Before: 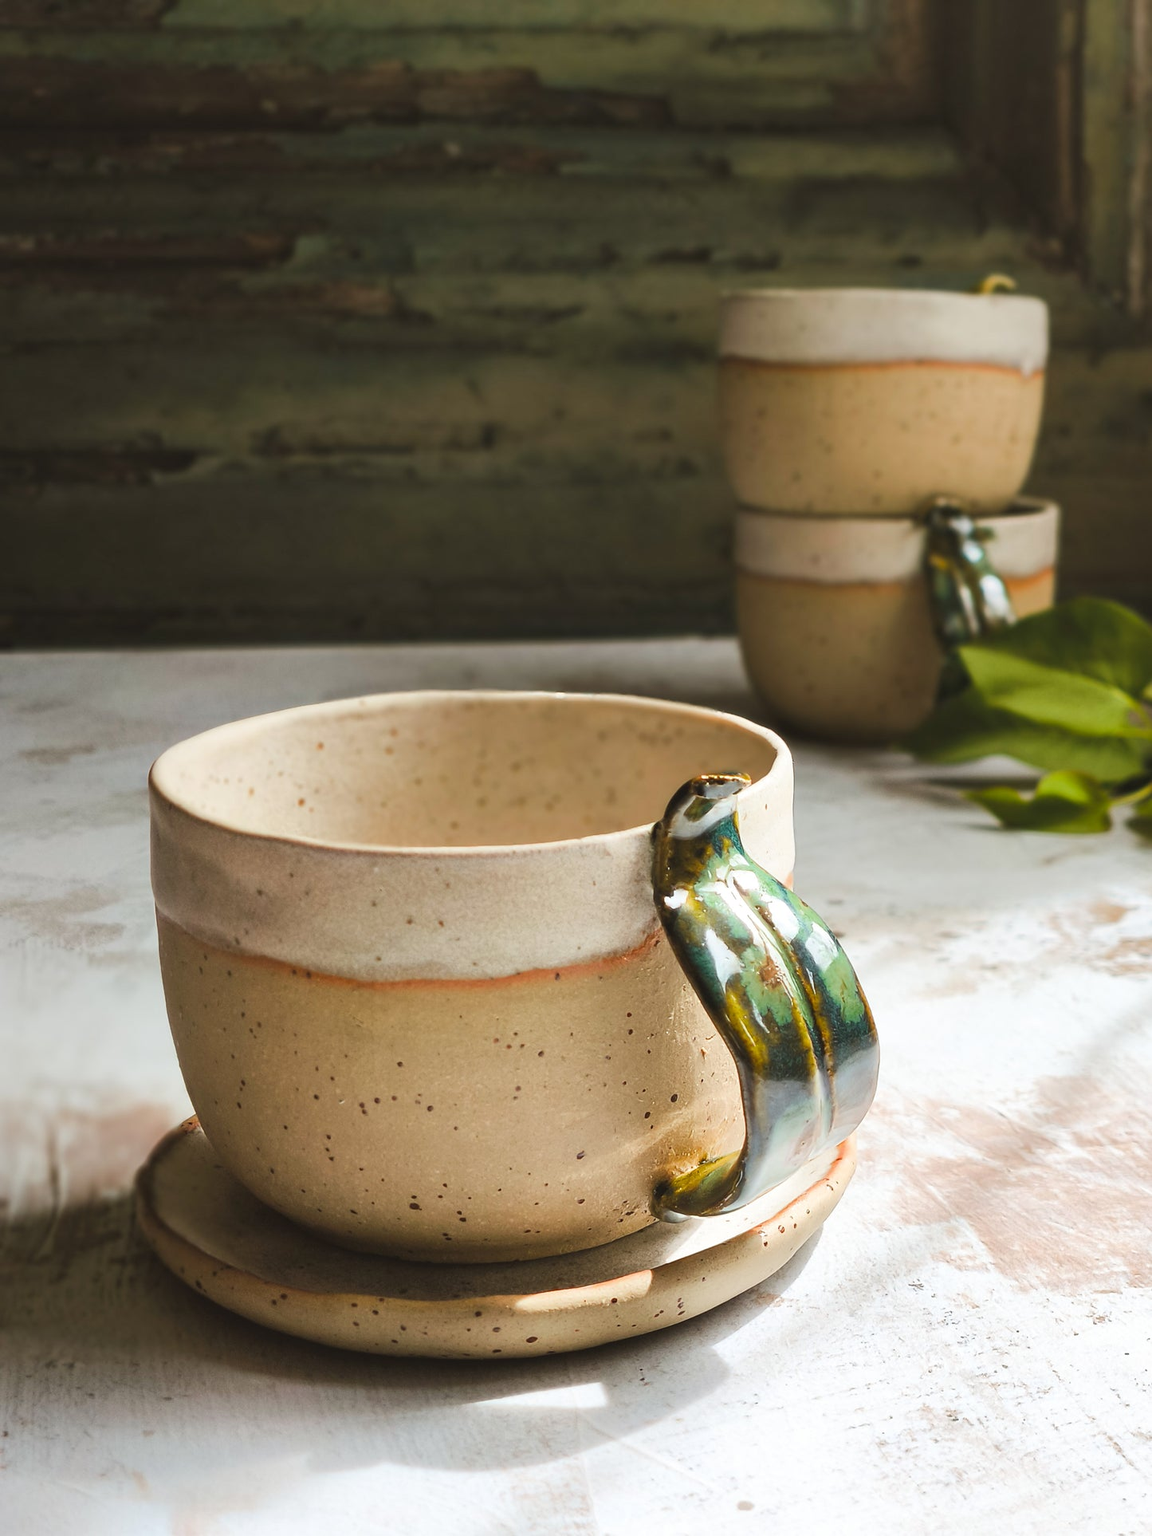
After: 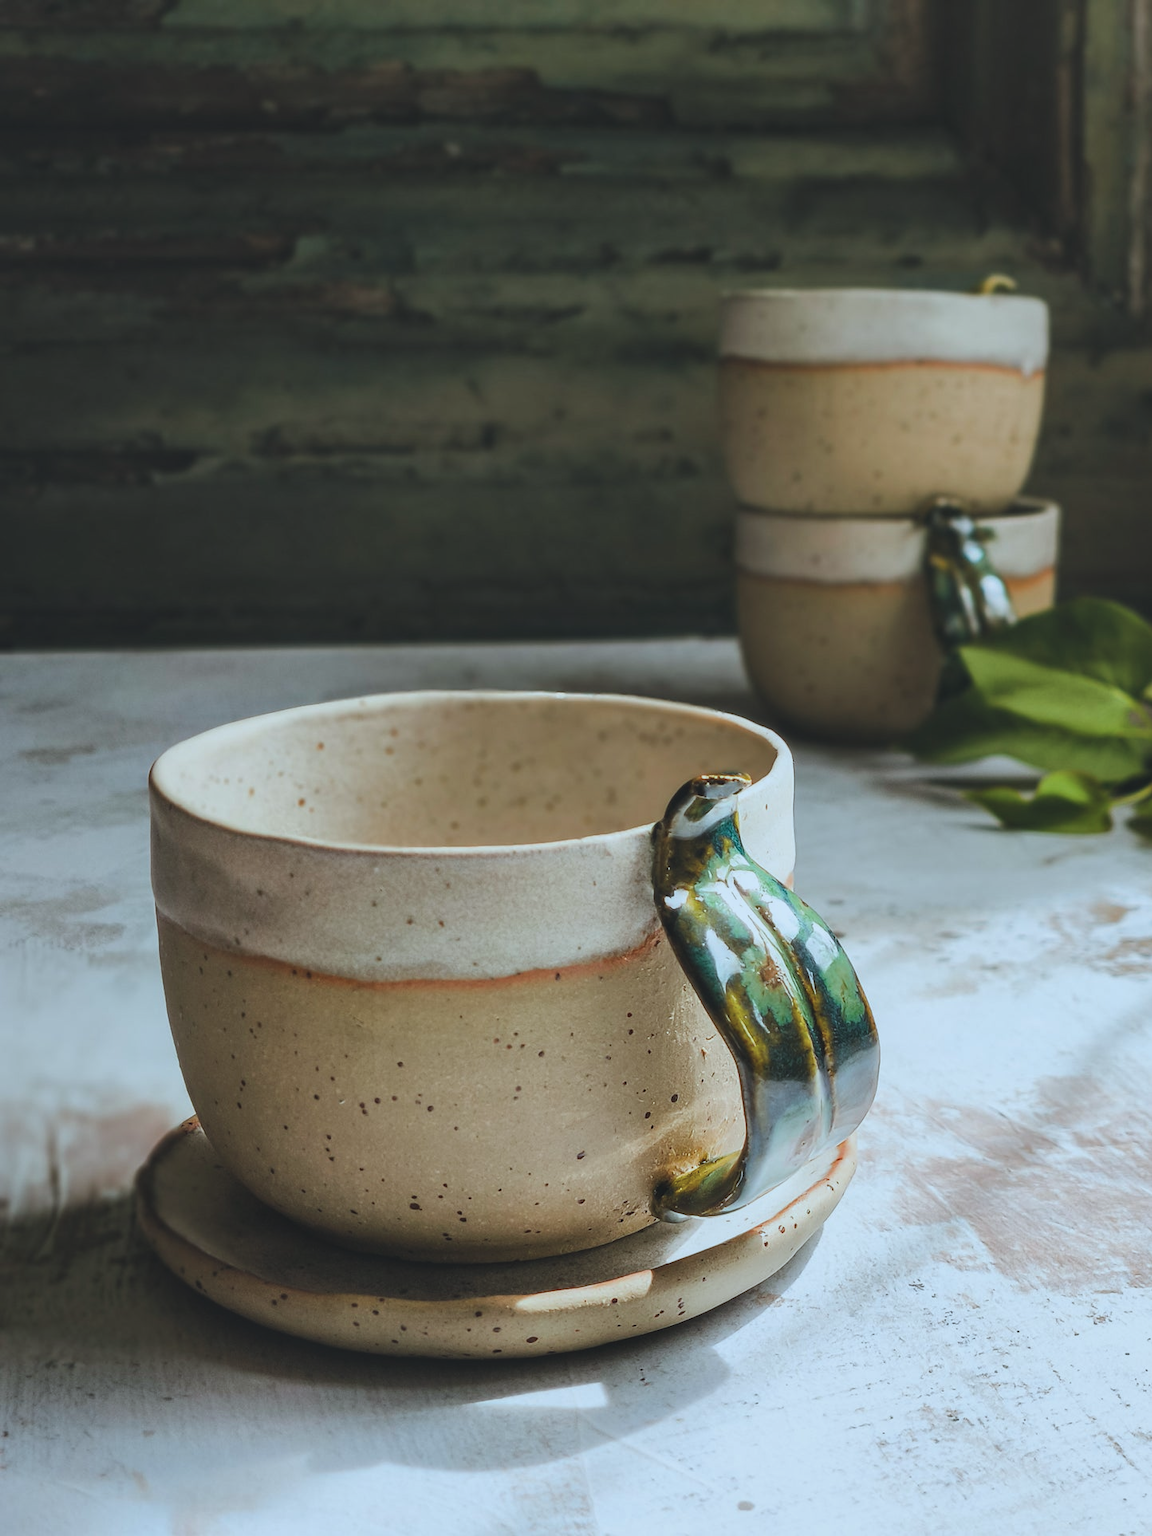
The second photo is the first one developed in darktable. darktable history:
color calibration: illuminant F (fluorescent), F source F9 (Cool White Deluxe 4150 K) – high CRI, x 0.374, y 0.373, temperature 4158.34 K
local contrast: on, module defaults
exposure: black level correction -0.015, exposure -0.5 EV, compensate highlight preservation false
